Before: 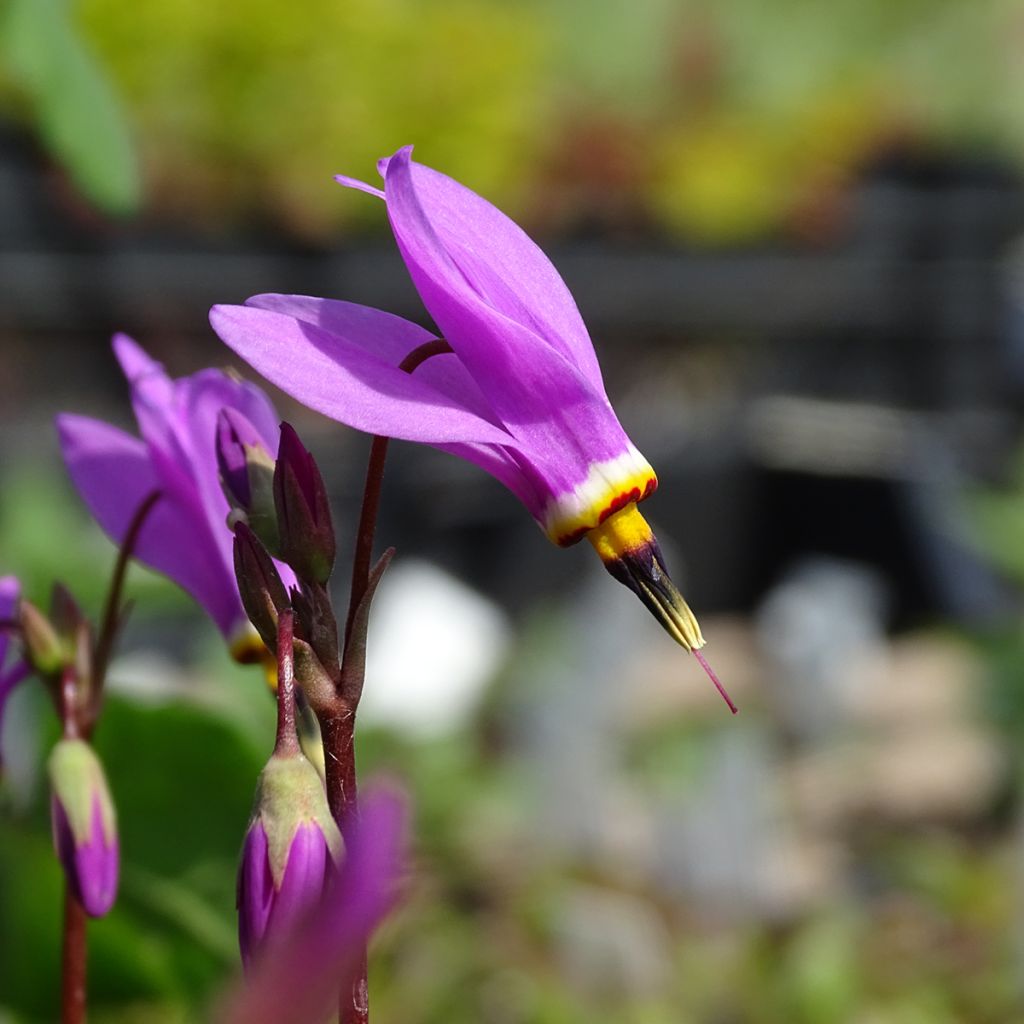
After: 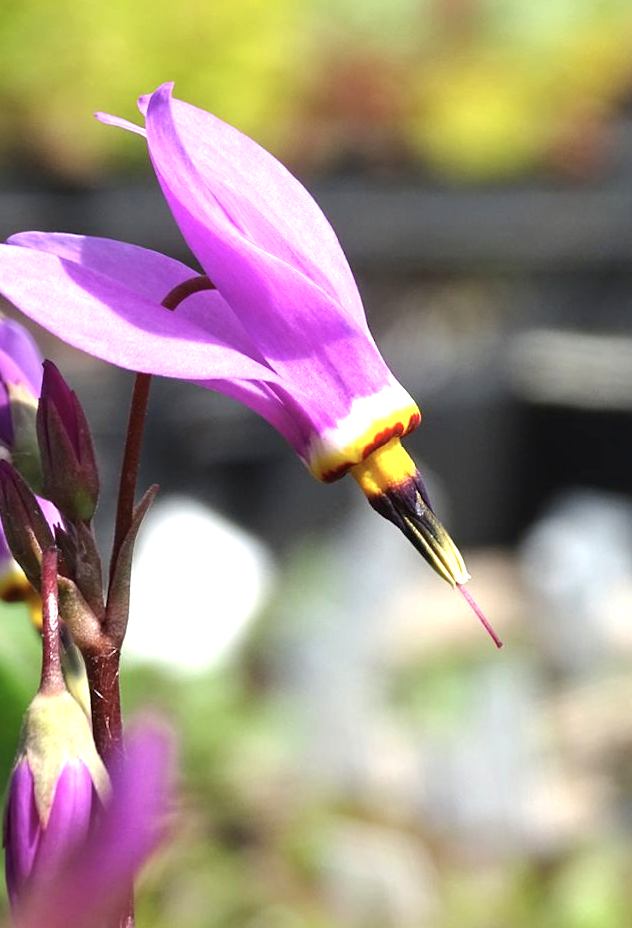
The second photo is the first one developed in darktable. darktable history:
color contrast: green-magenta contrast 0.84, blue-yellow contrast 0.86
rotate and perspective: rotation -0.45°, automatic cropping original format, crop left 0.008, crop right 0.992, crop top 0.012, crop bottom 0.988
exposure: exposure 1.16 EV, compensate exposure bias true, compensate highlight preservation false
crop and rotate: left 22.918%, top 5.629%, right 14.711%, bottom 2.247%
